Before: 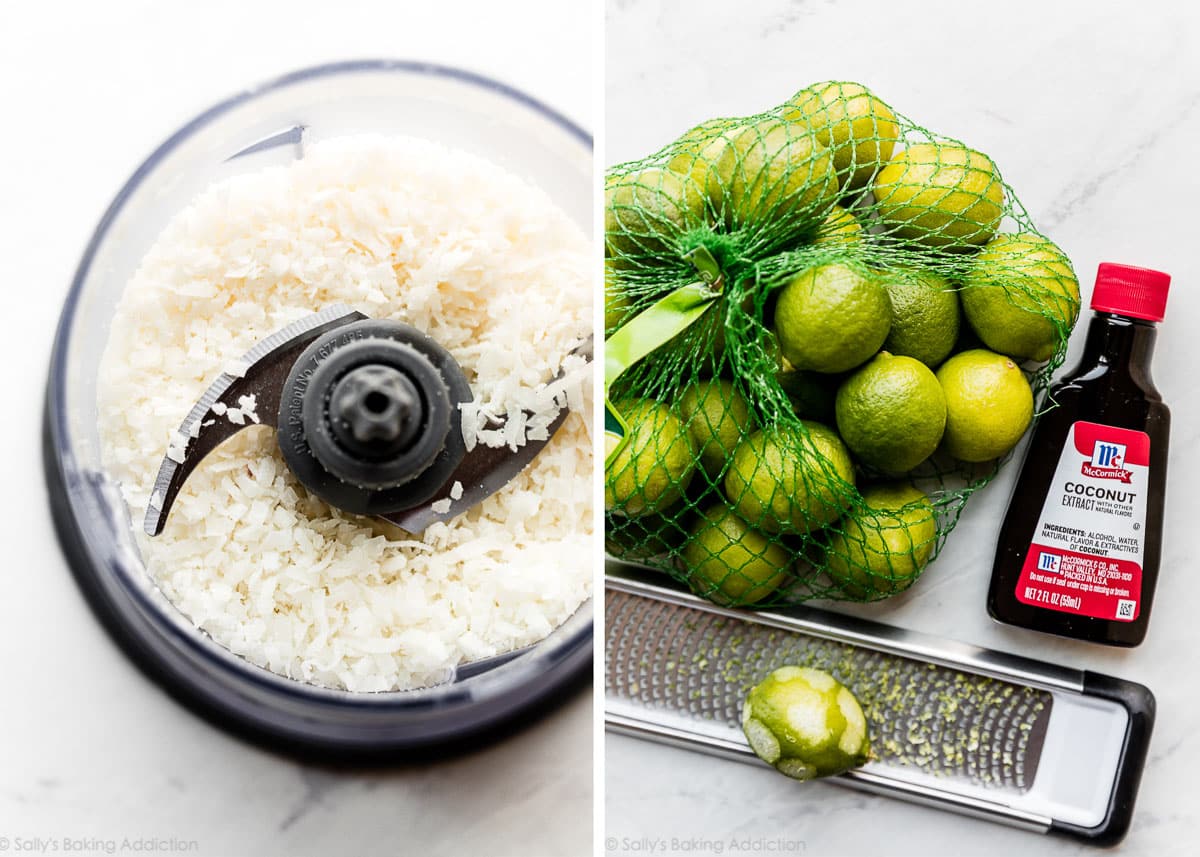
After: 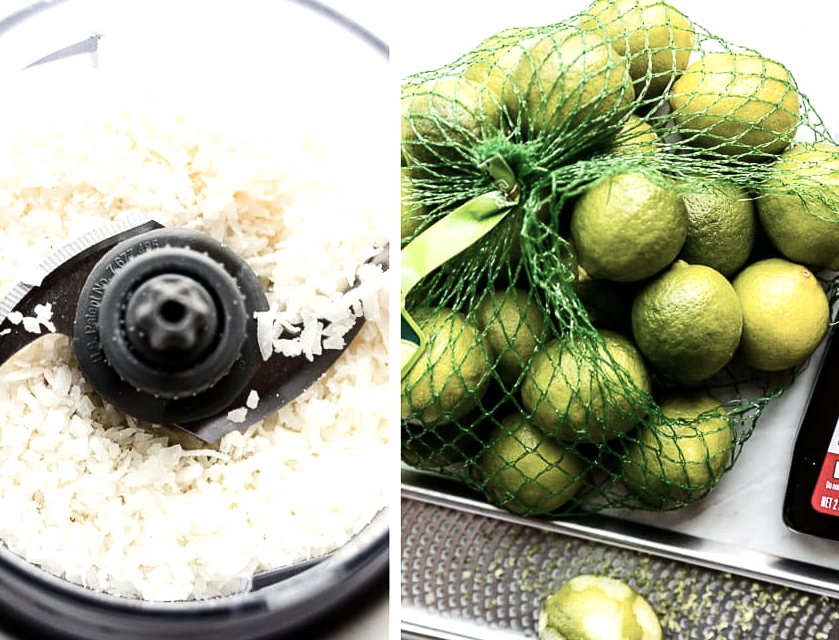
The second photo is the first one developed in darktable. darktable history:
crop and rotate: left 17.046%, top 10.659%, right 12.989%, bottom 14.553%
contrast brightness saturation: contrast 0.1, saturation -0.3
tone equalizer: -8 EV -0.417 EV, -7 EV -0.389 EV, -6 EV -0.333 EV, -5 EV -0.222 EV, -3 EV 0.222 EV, -2 EV 0.333 EV, -1 EV 0.389 EV, +0 EV 0.417 EV, edges refinement/feathering 500, mask exposure compensation -1.57 EV, preserve details no
